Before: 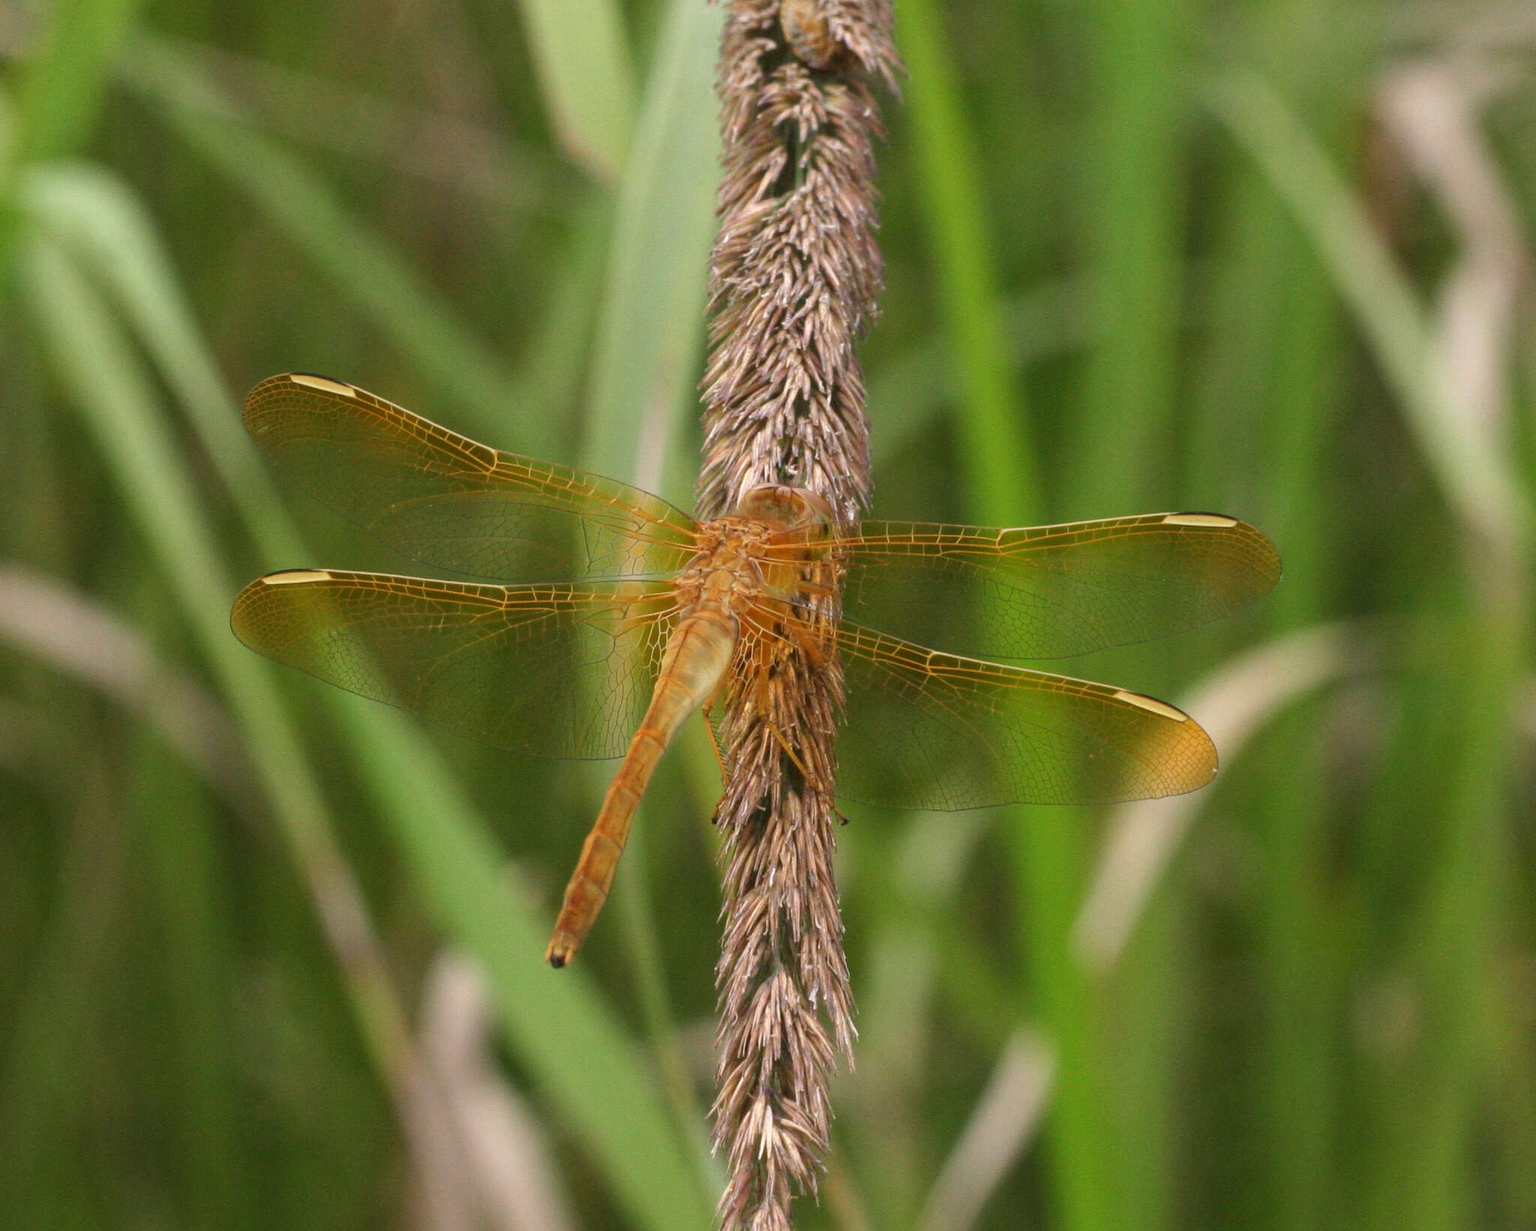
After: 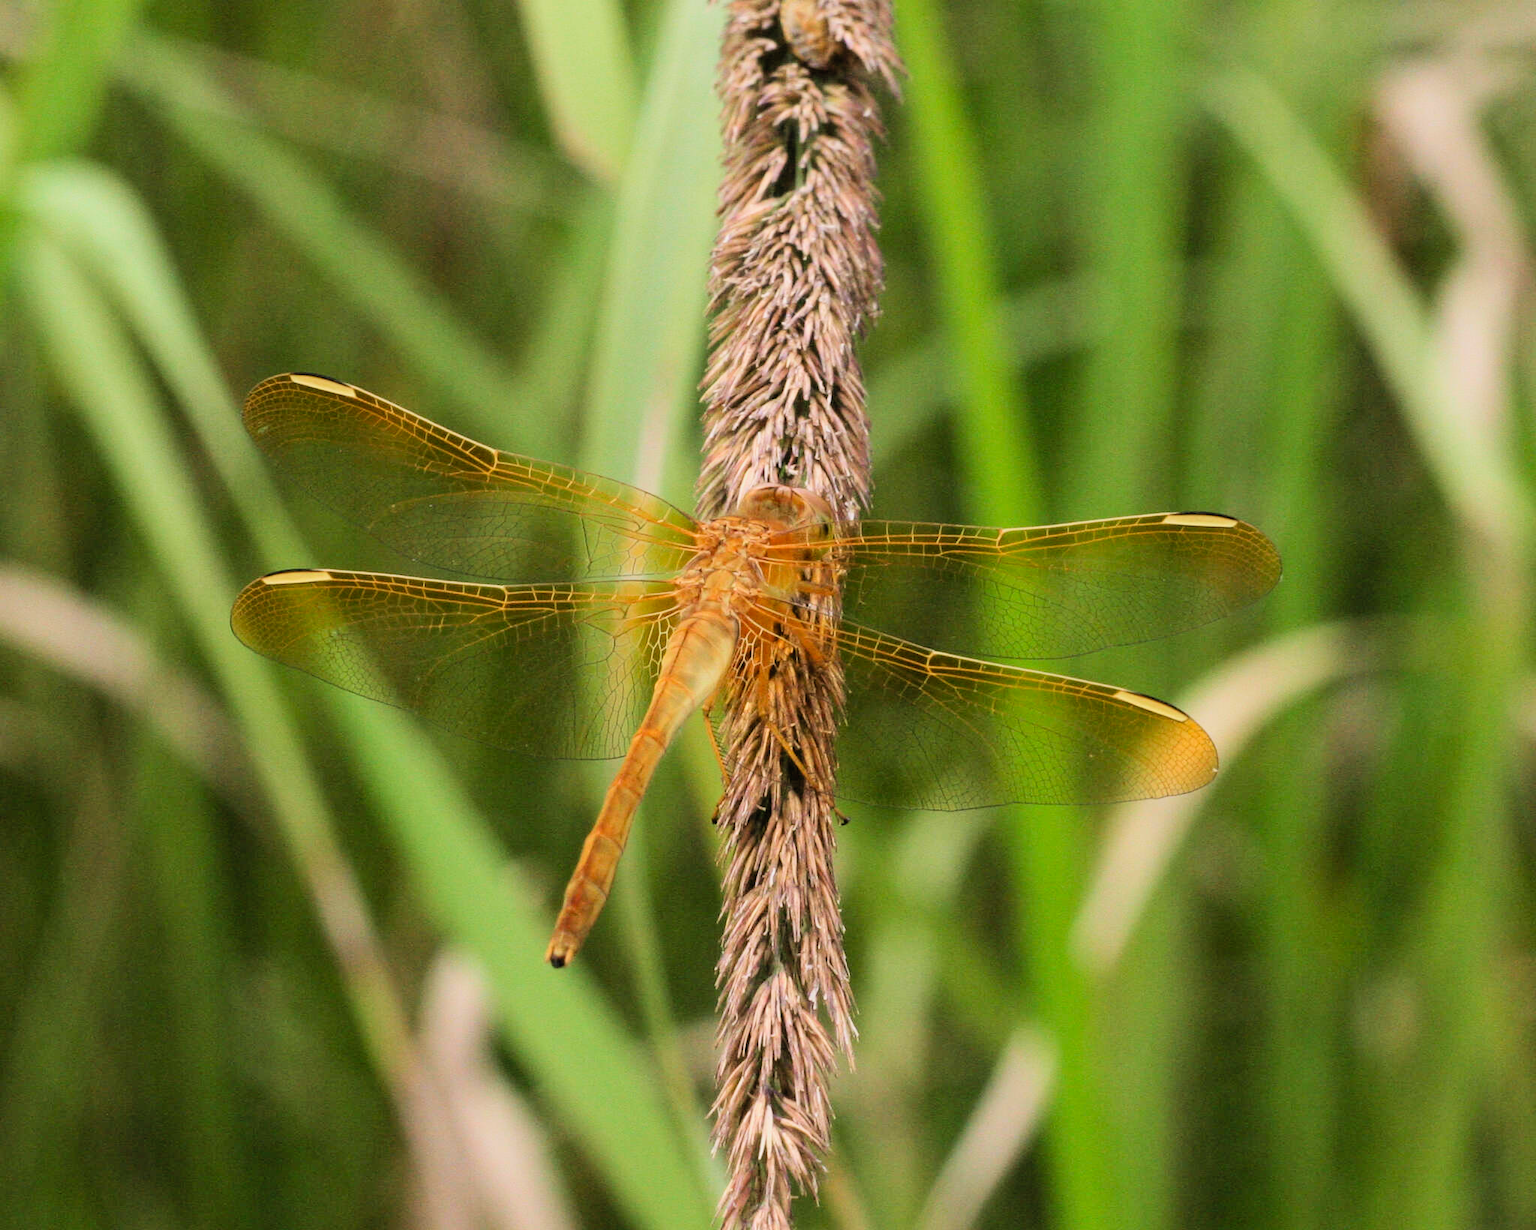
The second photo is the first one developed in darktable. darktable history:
filmic rgb: black relative exposure -5 EV, hardness 2.88, contrast 1.1
contrast brightness saturation: contrast 0.2, brightness 0.16, saturation 0.22
velvia: strength 15%
